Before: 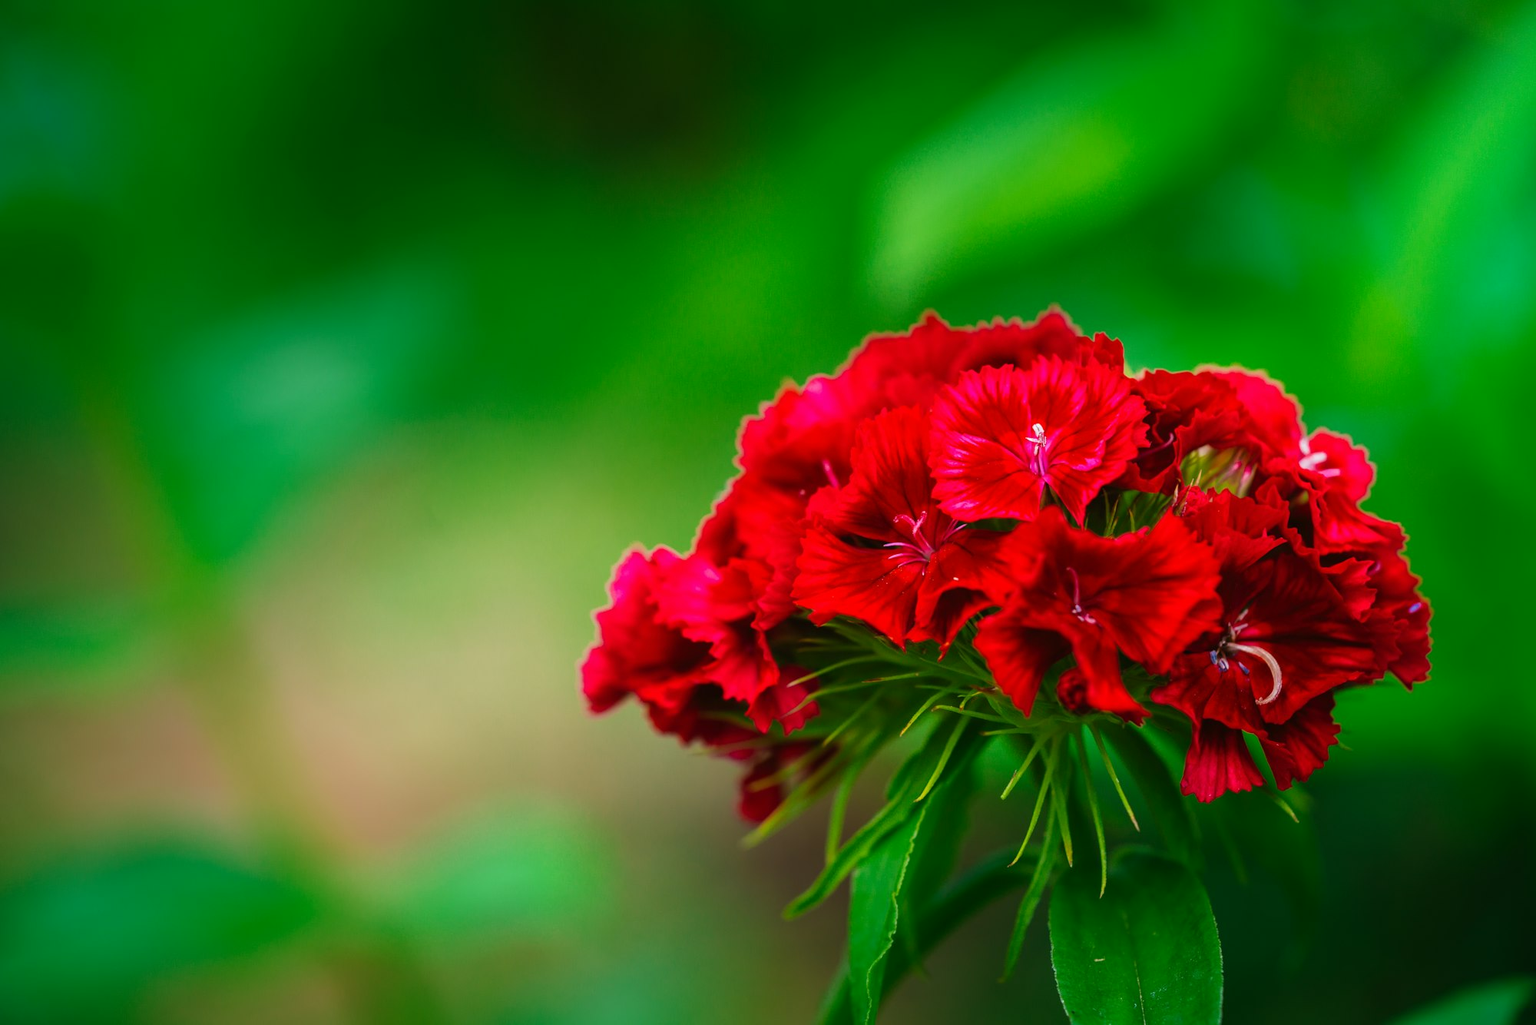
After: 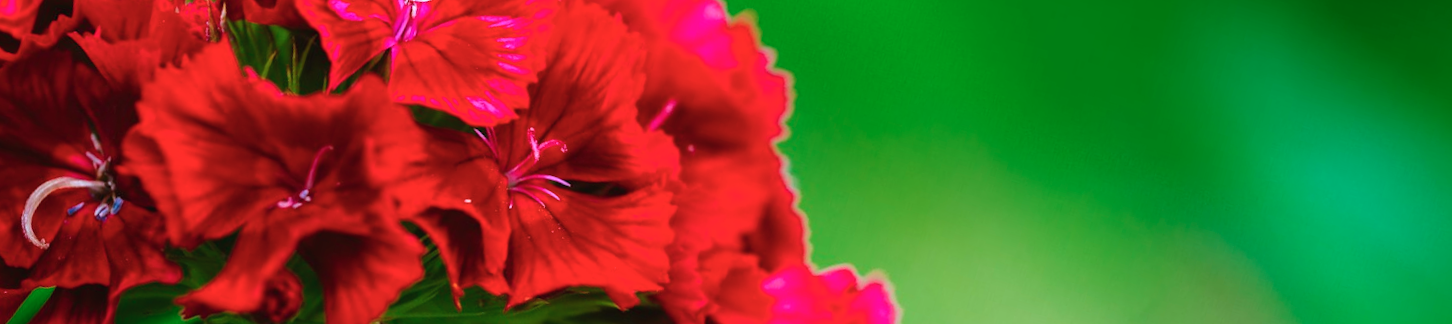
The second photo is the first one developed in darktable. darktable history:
exposure: black level correction 0.001, exposure 0.14 EV, compensate highlight preservation false
crop and rotate: angle 16.12°, top 30.835%, bottom 35.653%
color correction: highlights a* -9.73, highlights b* -21.22
color balance rgb: shadows lift › chroma 2%, shadows lift › hue 50°, power › hue 60°, highlights gain › chroma 1%, highlights gain › hue 60°, global offset › luminance 0.25%, global vibrance 30%
